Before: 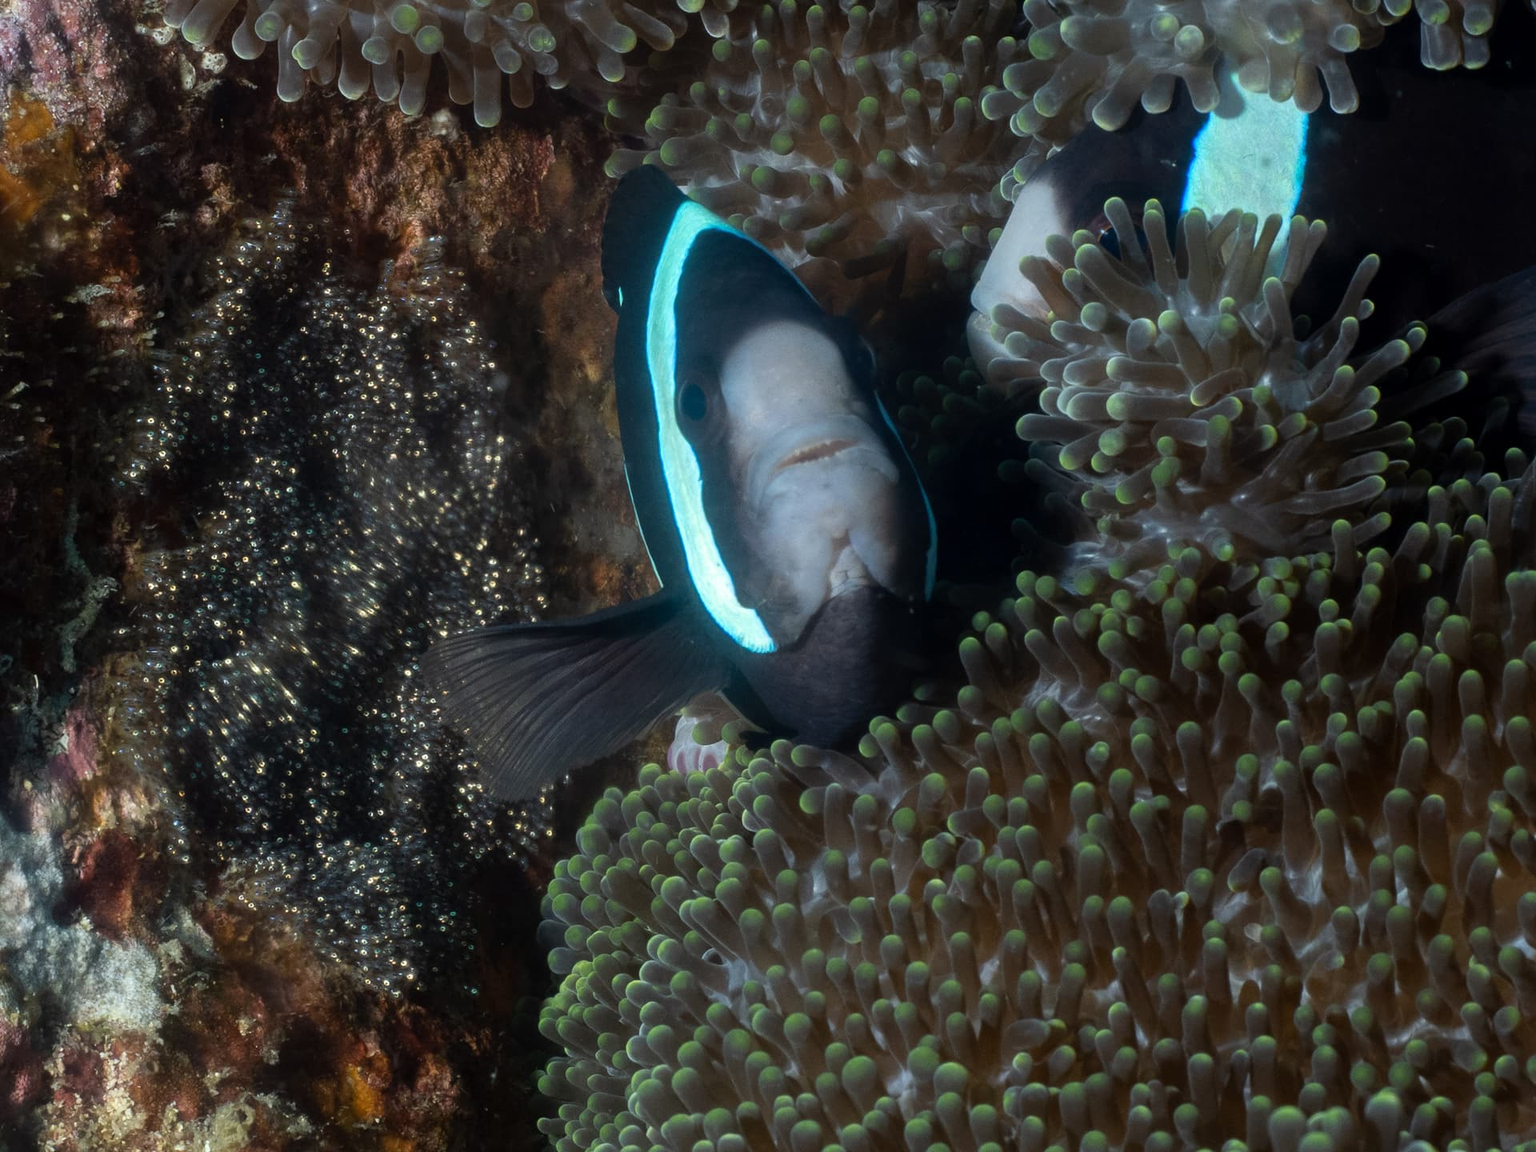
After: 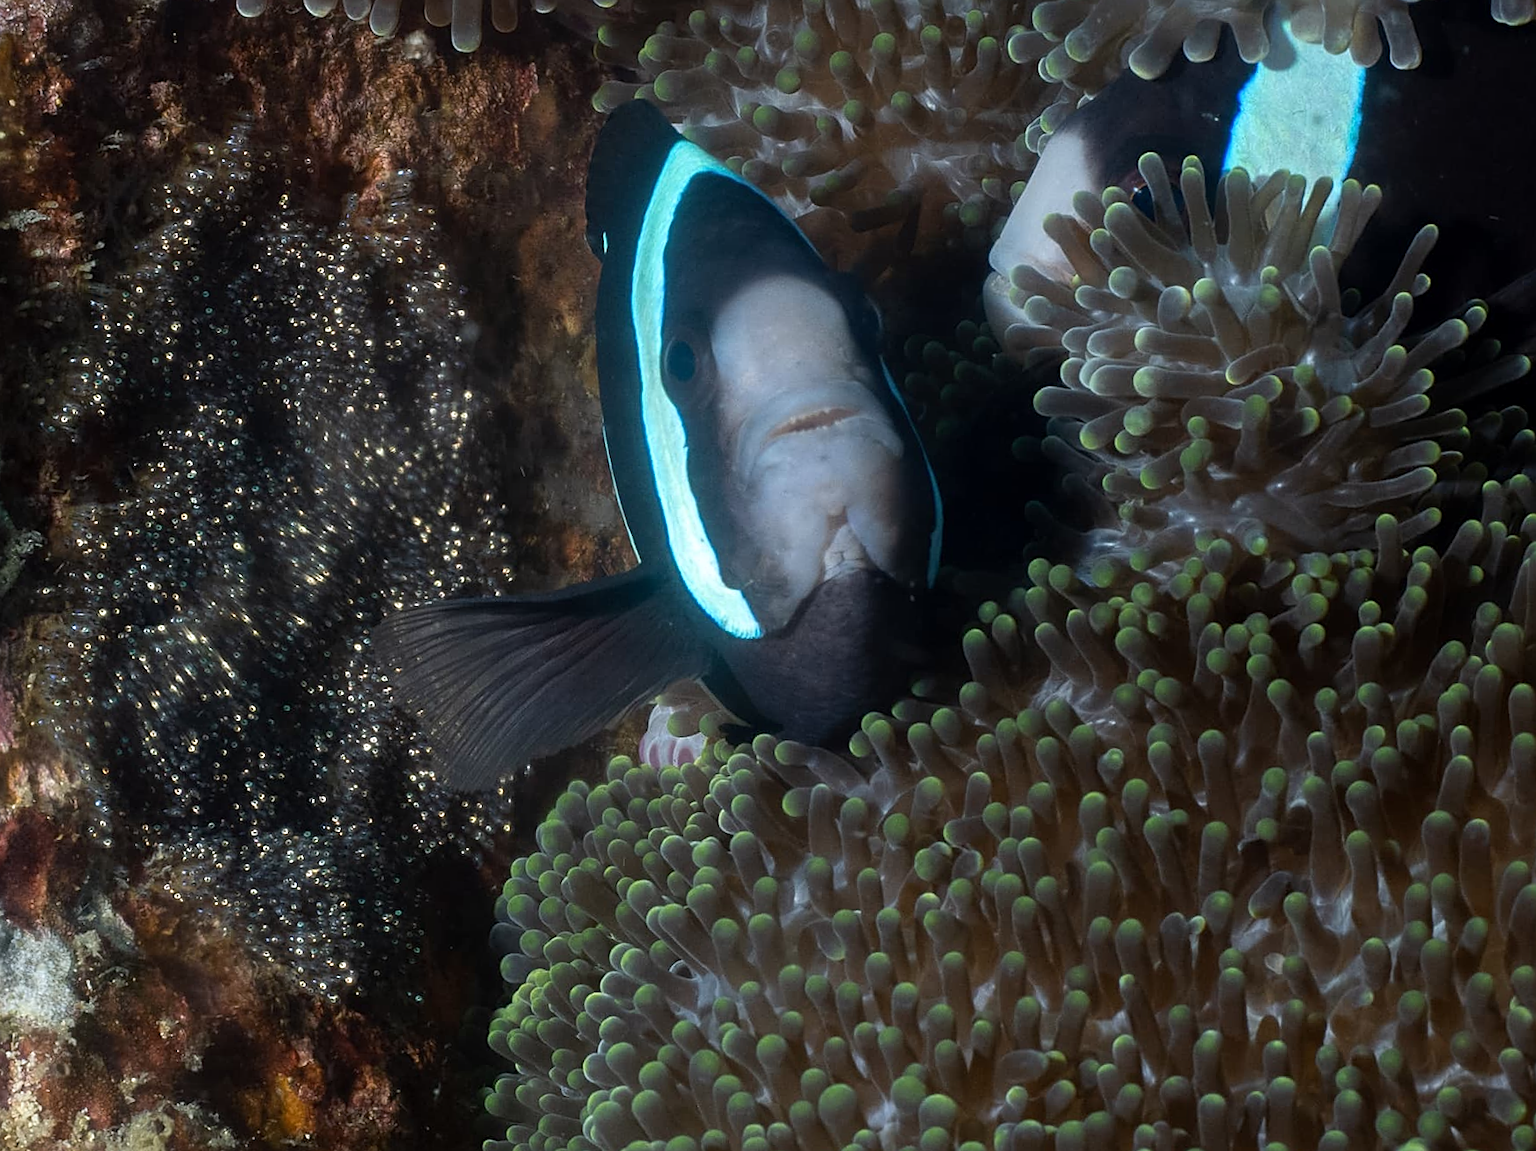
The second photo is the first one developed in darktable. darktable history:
crop and rotate: angle -1.96°, left 3.097%, top 4.154%, right 1.586%, bottom 0.529%
white balance: red 1.009, blue 1.027
sharpen: on, module defaults
